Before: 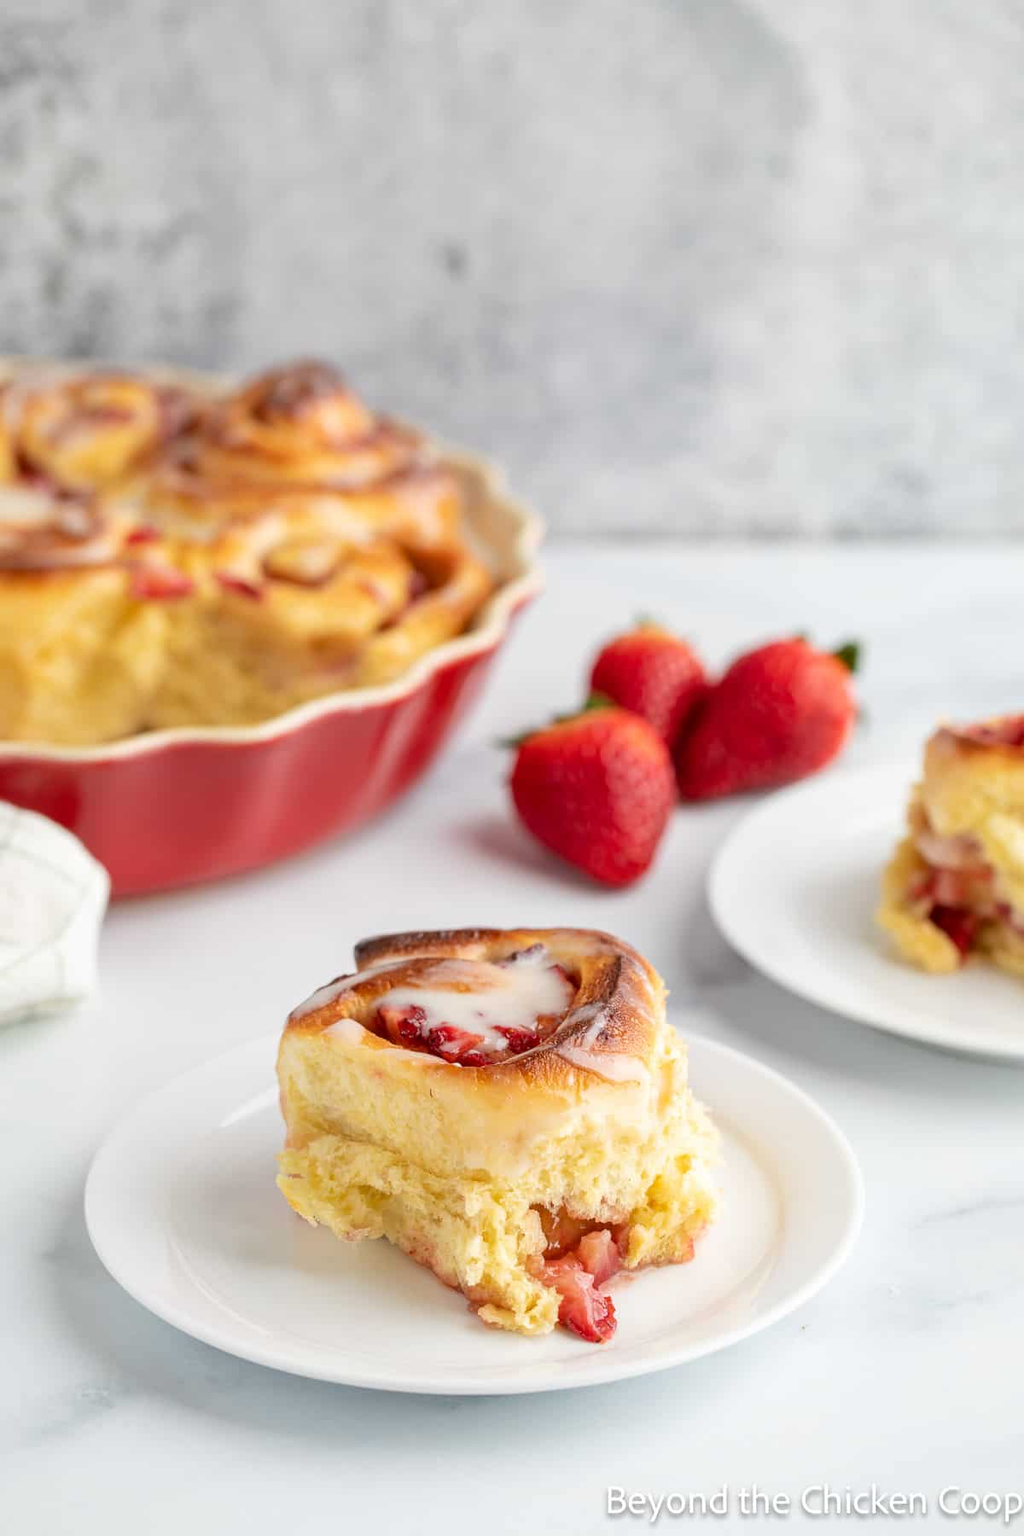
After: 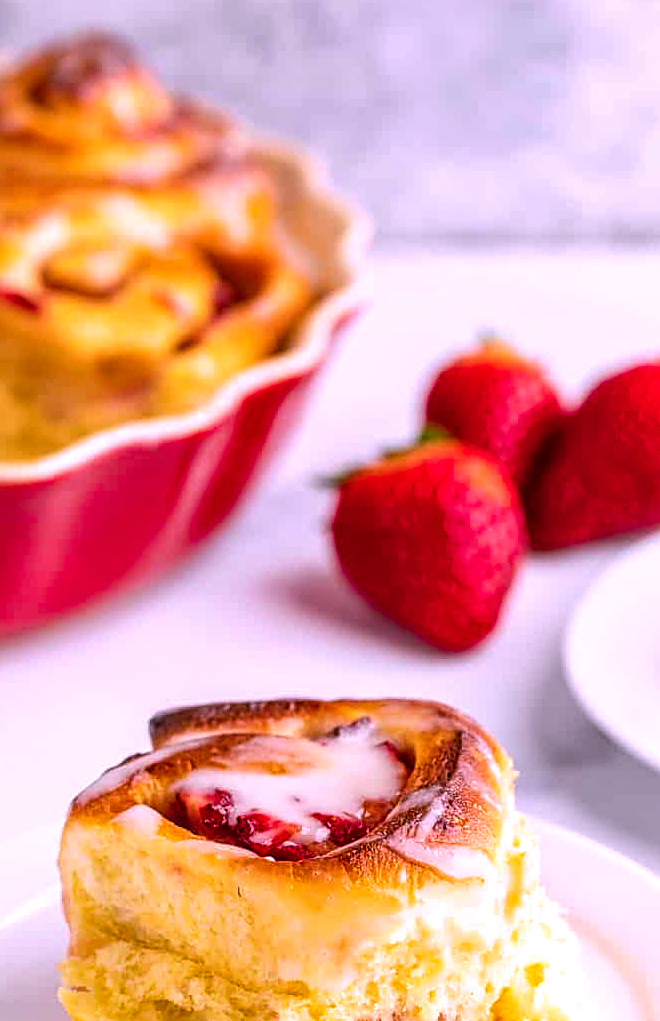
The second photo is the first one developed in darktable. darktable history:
sharpen: on, module defaults
color balance rgb: shadows lift › hue 86.68°, perceptual saturation grading › global saturation 30.254%, global vibrance 30.35%, contrast 9.403%
color correction: highlights a* 15.56, highlights b* -20.34
local contrast: on, module defaults
crop and rotate: left 22.201%, top 21.66%, right 22.767%, bottom 21.593%
